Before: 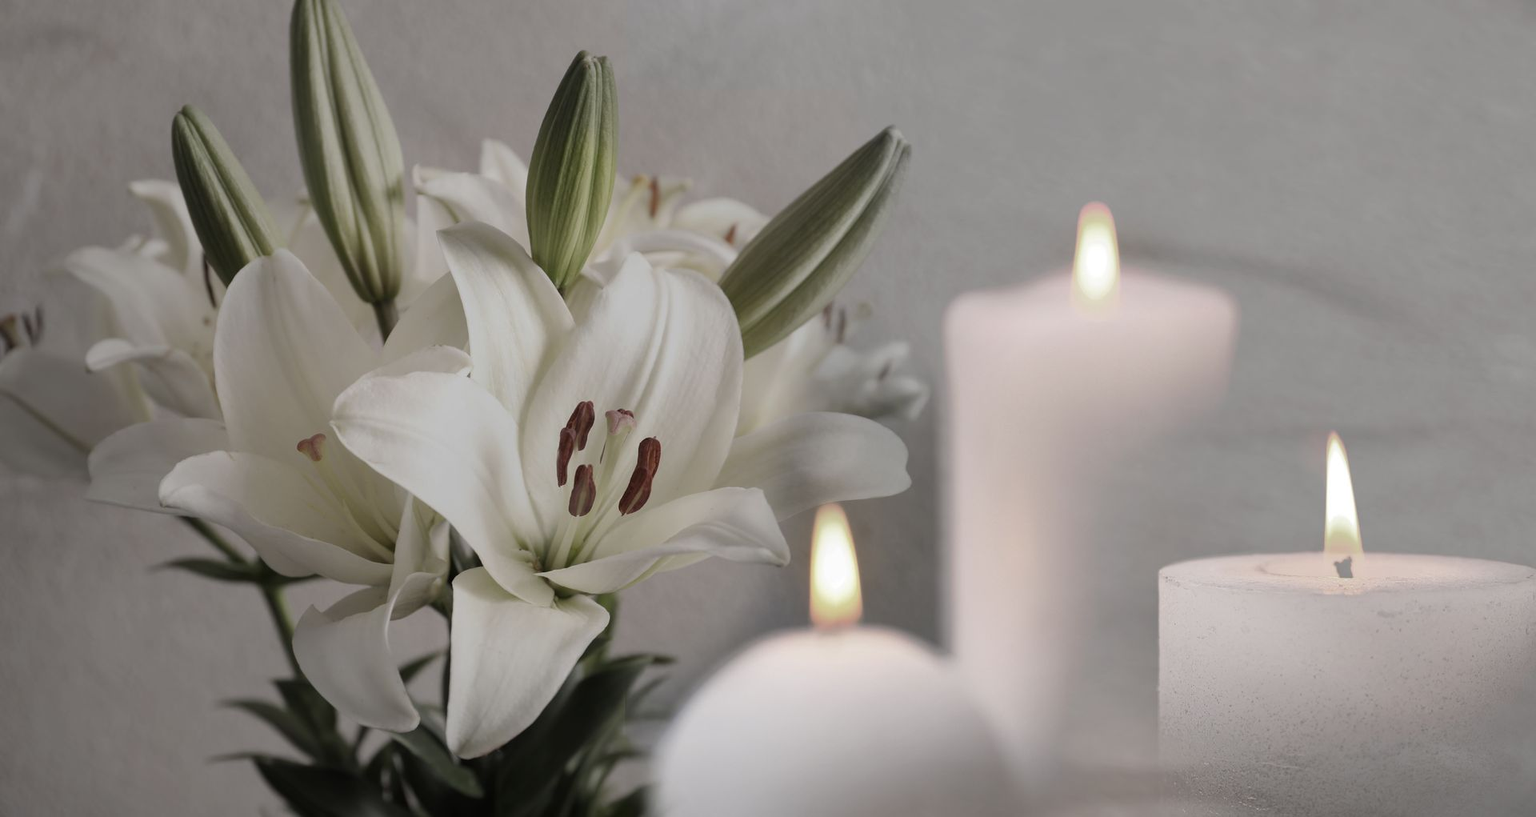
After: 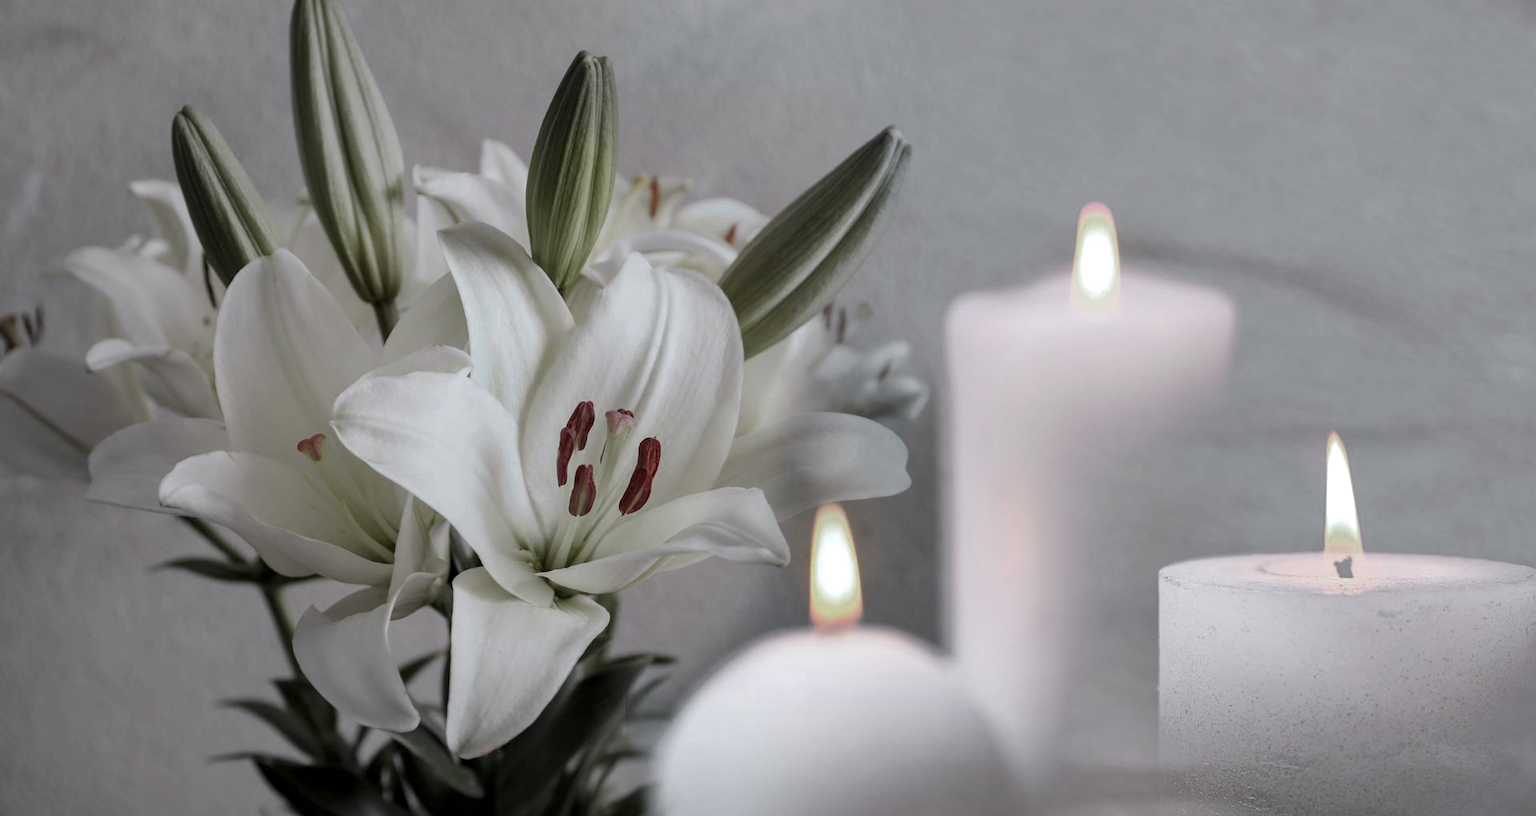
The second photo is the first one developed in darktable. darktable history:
local contrast: detail 130%
color zones: curves: ch0 [(0, 0.533) (0.126, 0.533) (0.234, 0.533) (0.368, 0.357) (0.5, 0.5) (0.625, 0.5) (0.74, 0.637) (0.875, 0.5)]; ch1 [(0.004, 0.708) (0.129, 0.662) (0.25, 0.5) (0.375, 0.331) (0.496, 0.396) (0.625, 0.649) (0.739, 0.26) (0.875, 0.5) (1, 0.478)]; ch2 [(0, 0.409) (0.132, 0.403) (0.236, 0.558) (0.379, 0.448) (0.5, 0.5) (0.625, 0.5) (0.691, 0.39) (0.875, 0.5)]
white balance: red 0.967, blue 1.049
